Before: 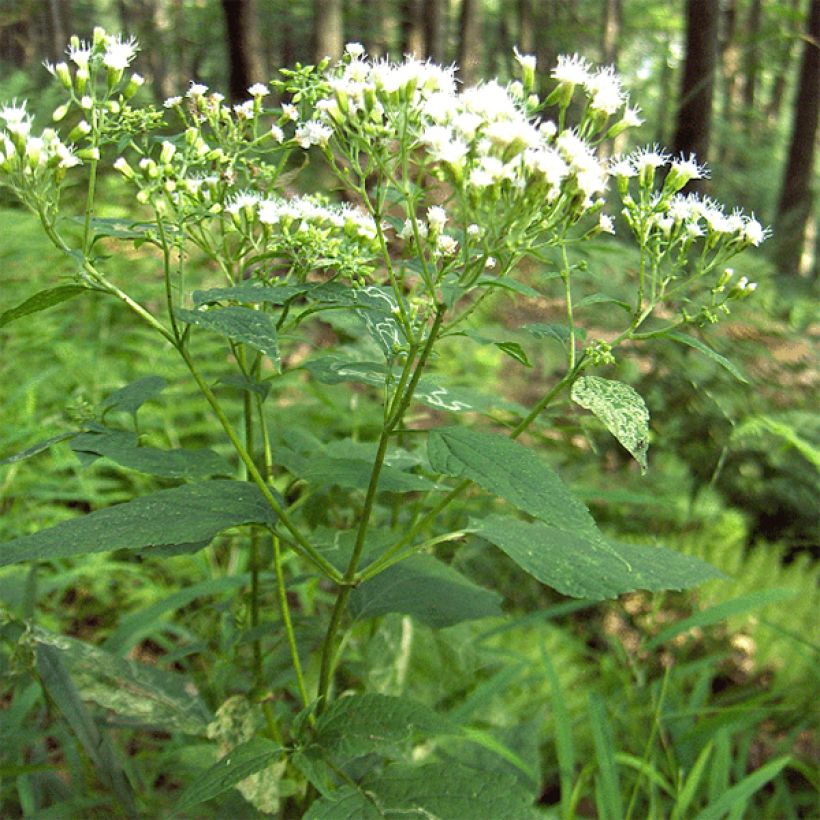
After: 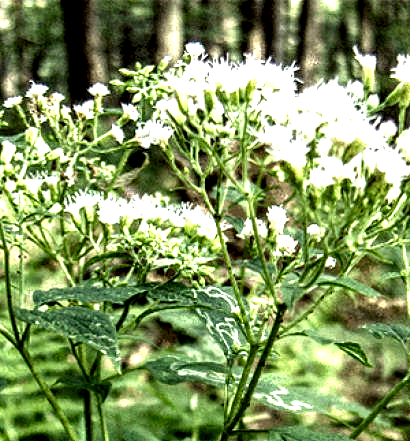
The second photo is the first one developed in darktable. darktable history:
crop: left 19.615%, right 30.368%, bottom 46.145%
color balance rgb: perceptual saturation grading › global saturation -0.088%
local contrast: highlights 113%, shadows 41%, detail 292%
